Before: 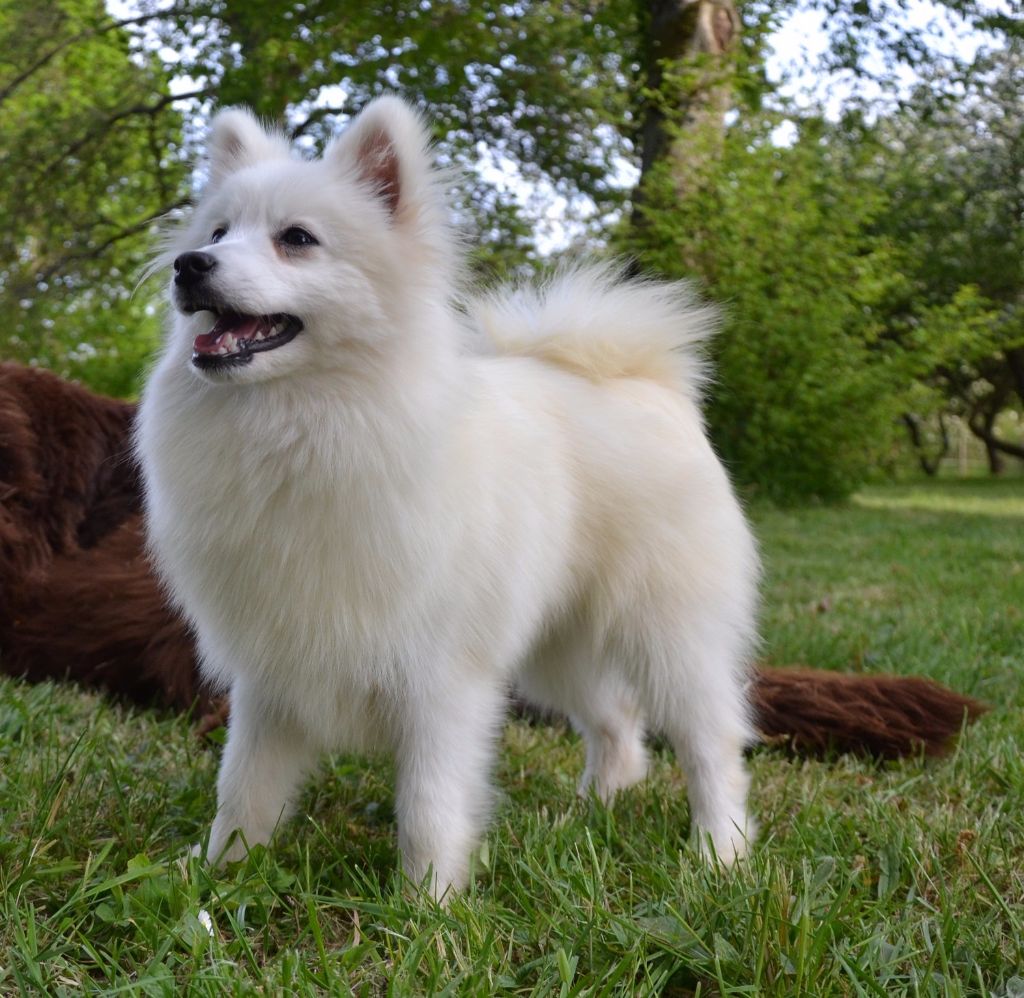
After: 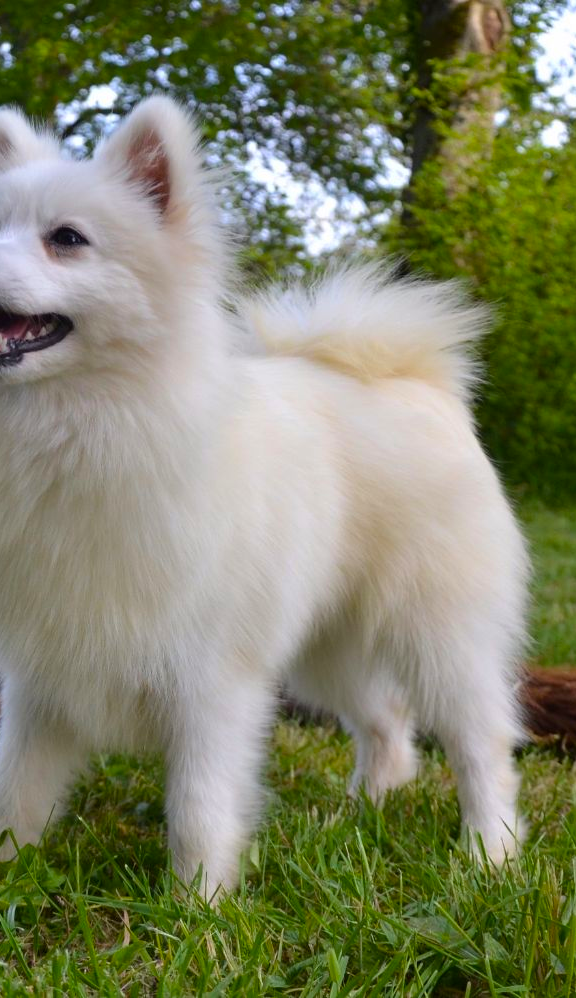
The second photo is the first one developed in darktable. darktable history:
crop and rotate: left 22.516%, right 21.234%
color balance rgb: perceptual saturation grading › global saturation 20%, global vibrance 20%
